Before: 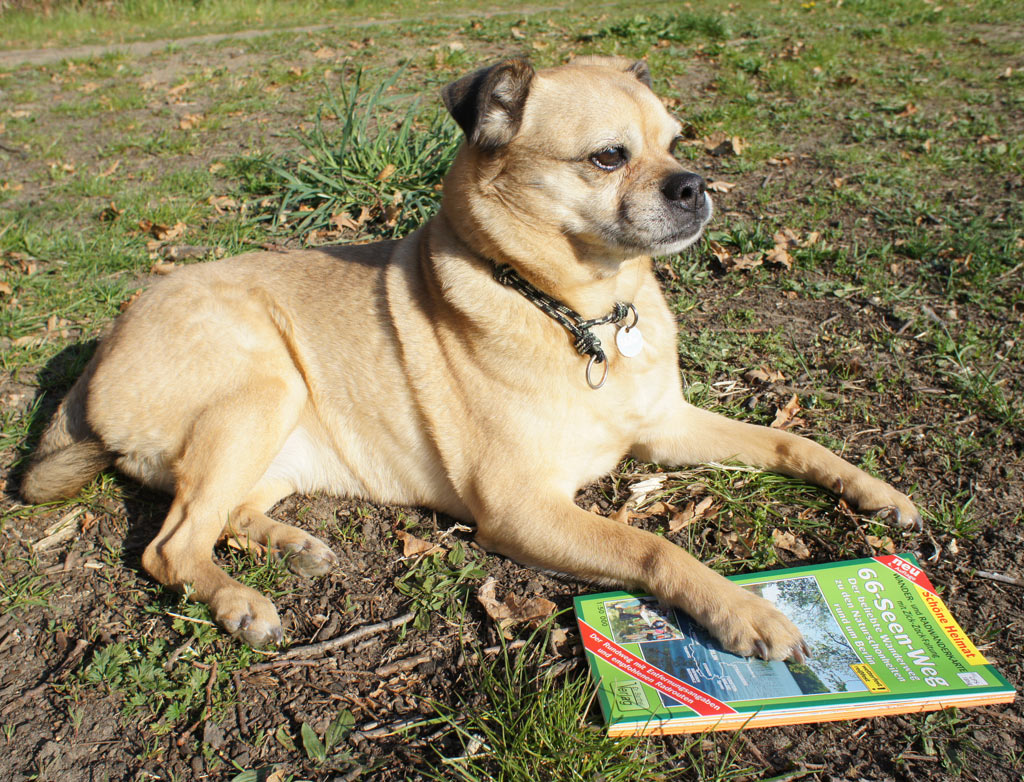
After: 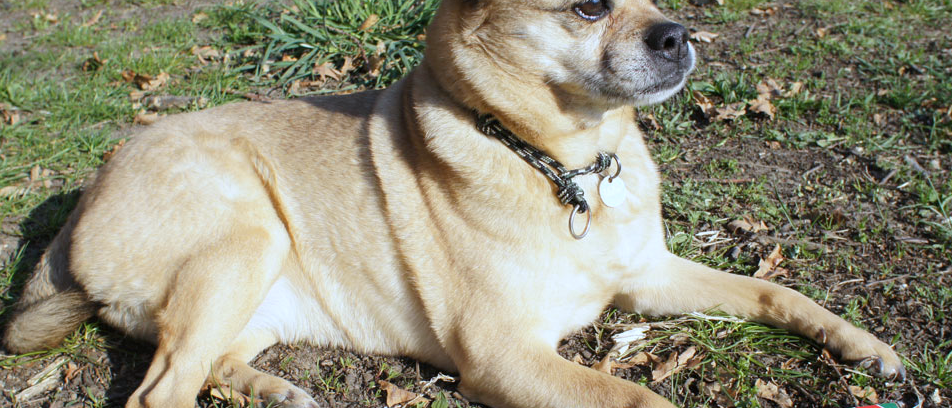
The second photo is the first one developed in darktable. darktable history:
white balance: red 0.926, green 1.003, blue 1.133
crop: left 1.744%, top 19.225%, right 5.069%, bottom 28.357%
